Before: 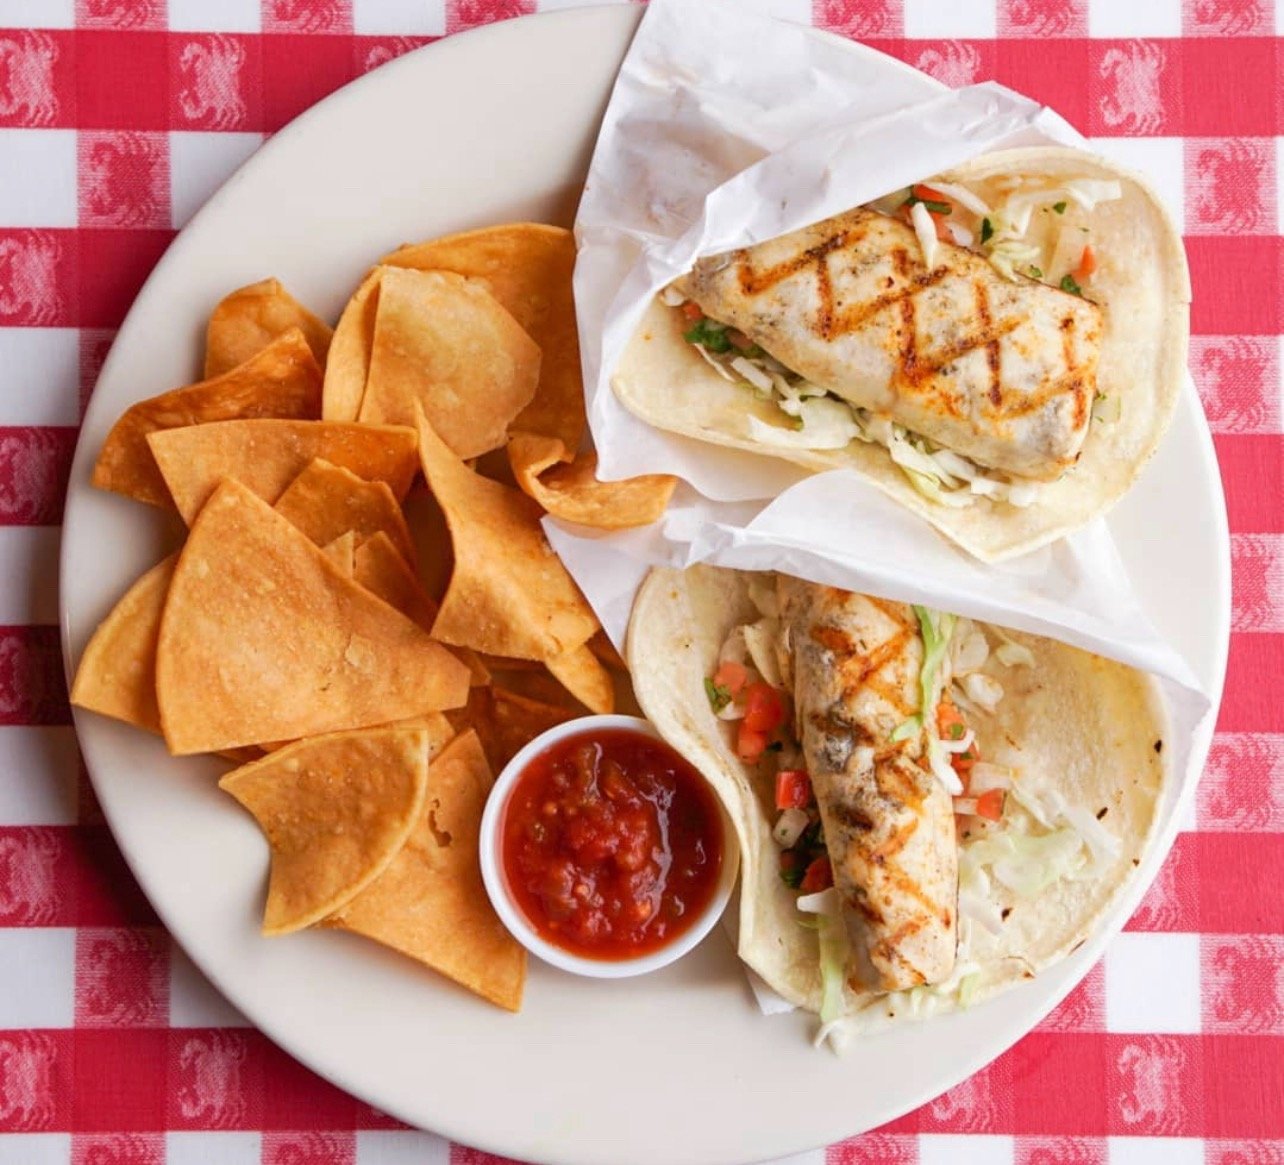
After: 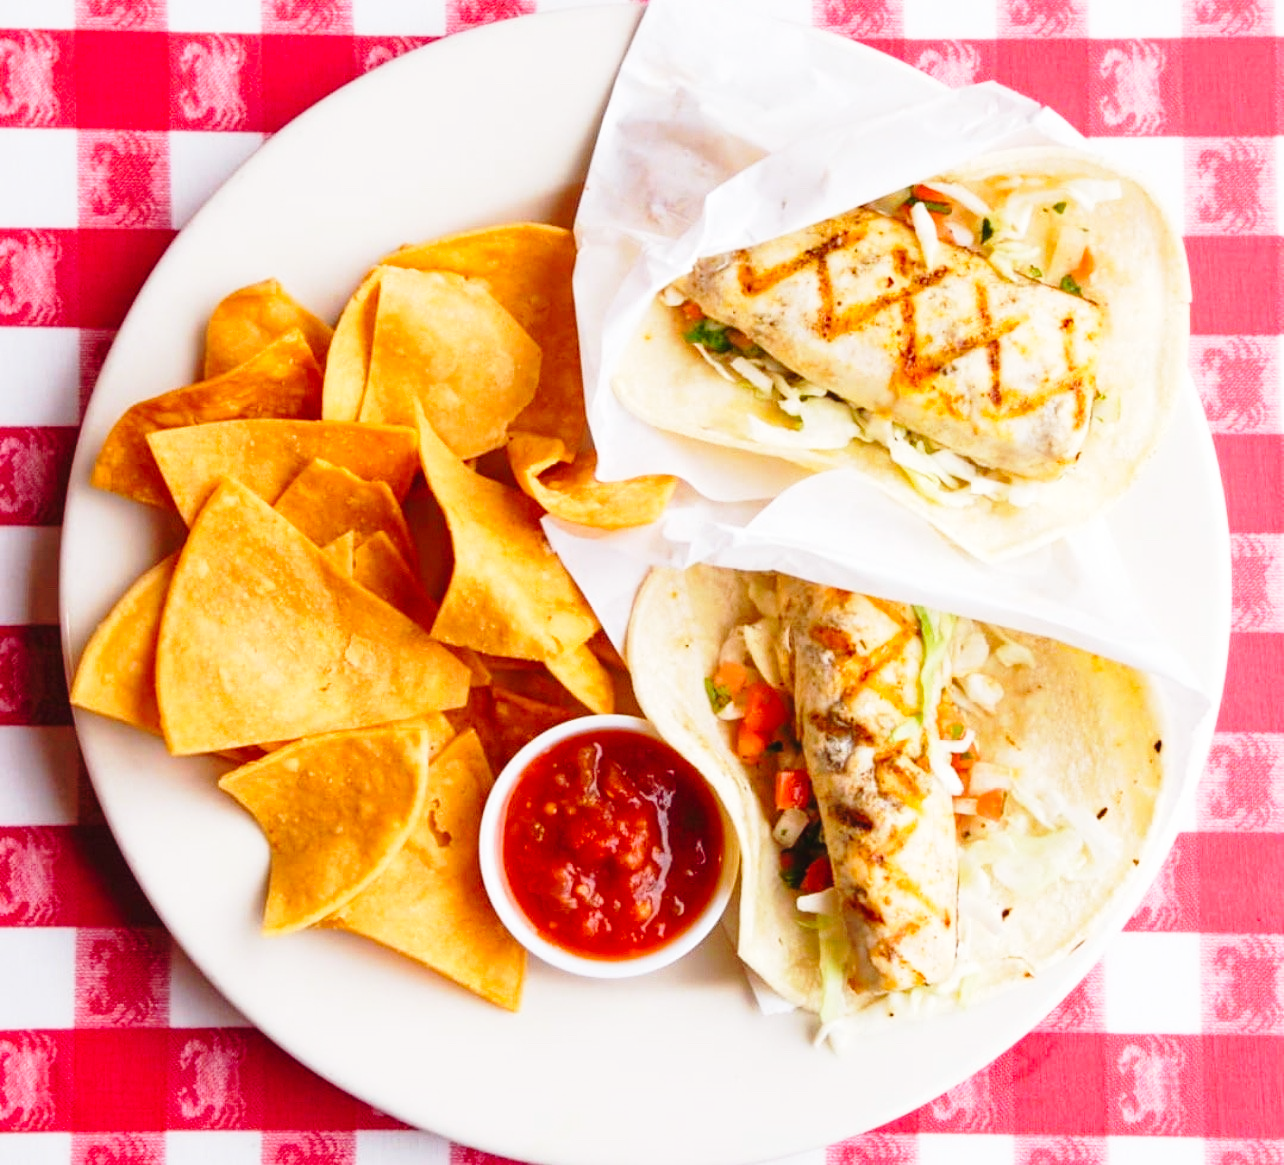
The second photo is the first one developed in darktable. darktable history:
exposure: black level correction -0.003, exposure 0.04 EV, compensate highlight preservation false
base curve: curves: ch0 [(0, 0) (0.028, 0.03) (0.121, 0.232) (0.46, 0.748) (0.859, 0.968) (1, 1)], preserve colors none
color balance rgb: perceptual saturation grading › global saturation 10%, global vibrance 10%
